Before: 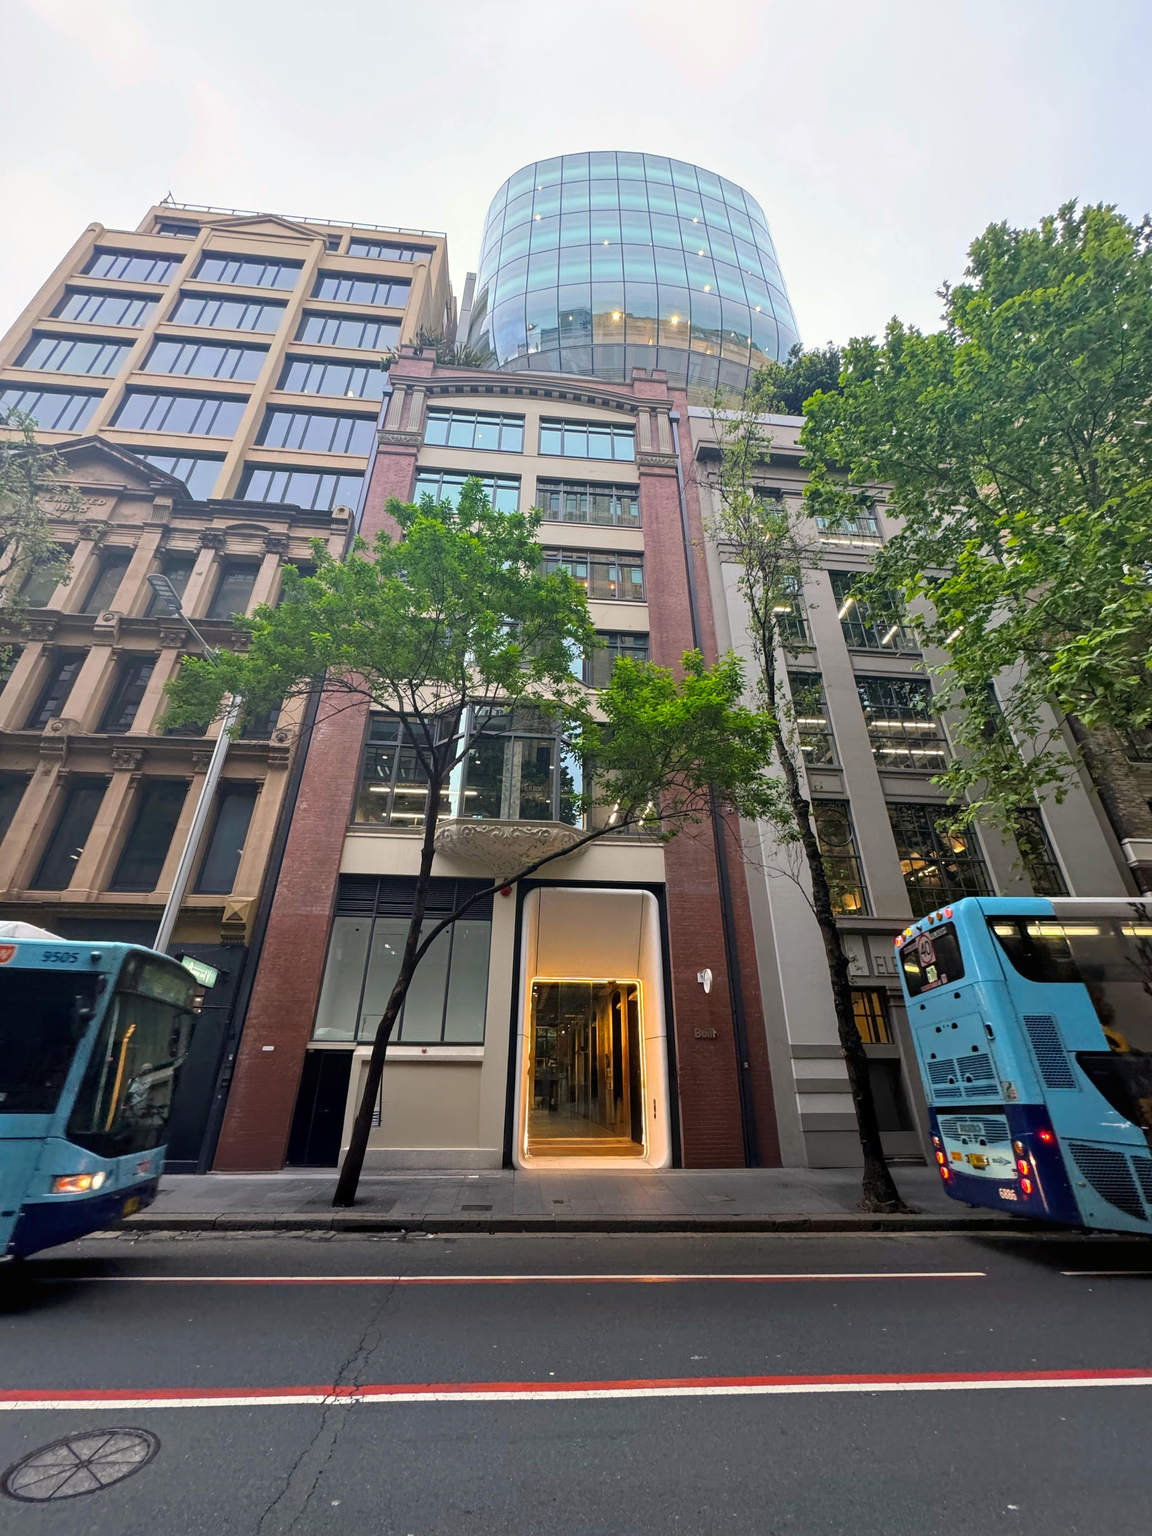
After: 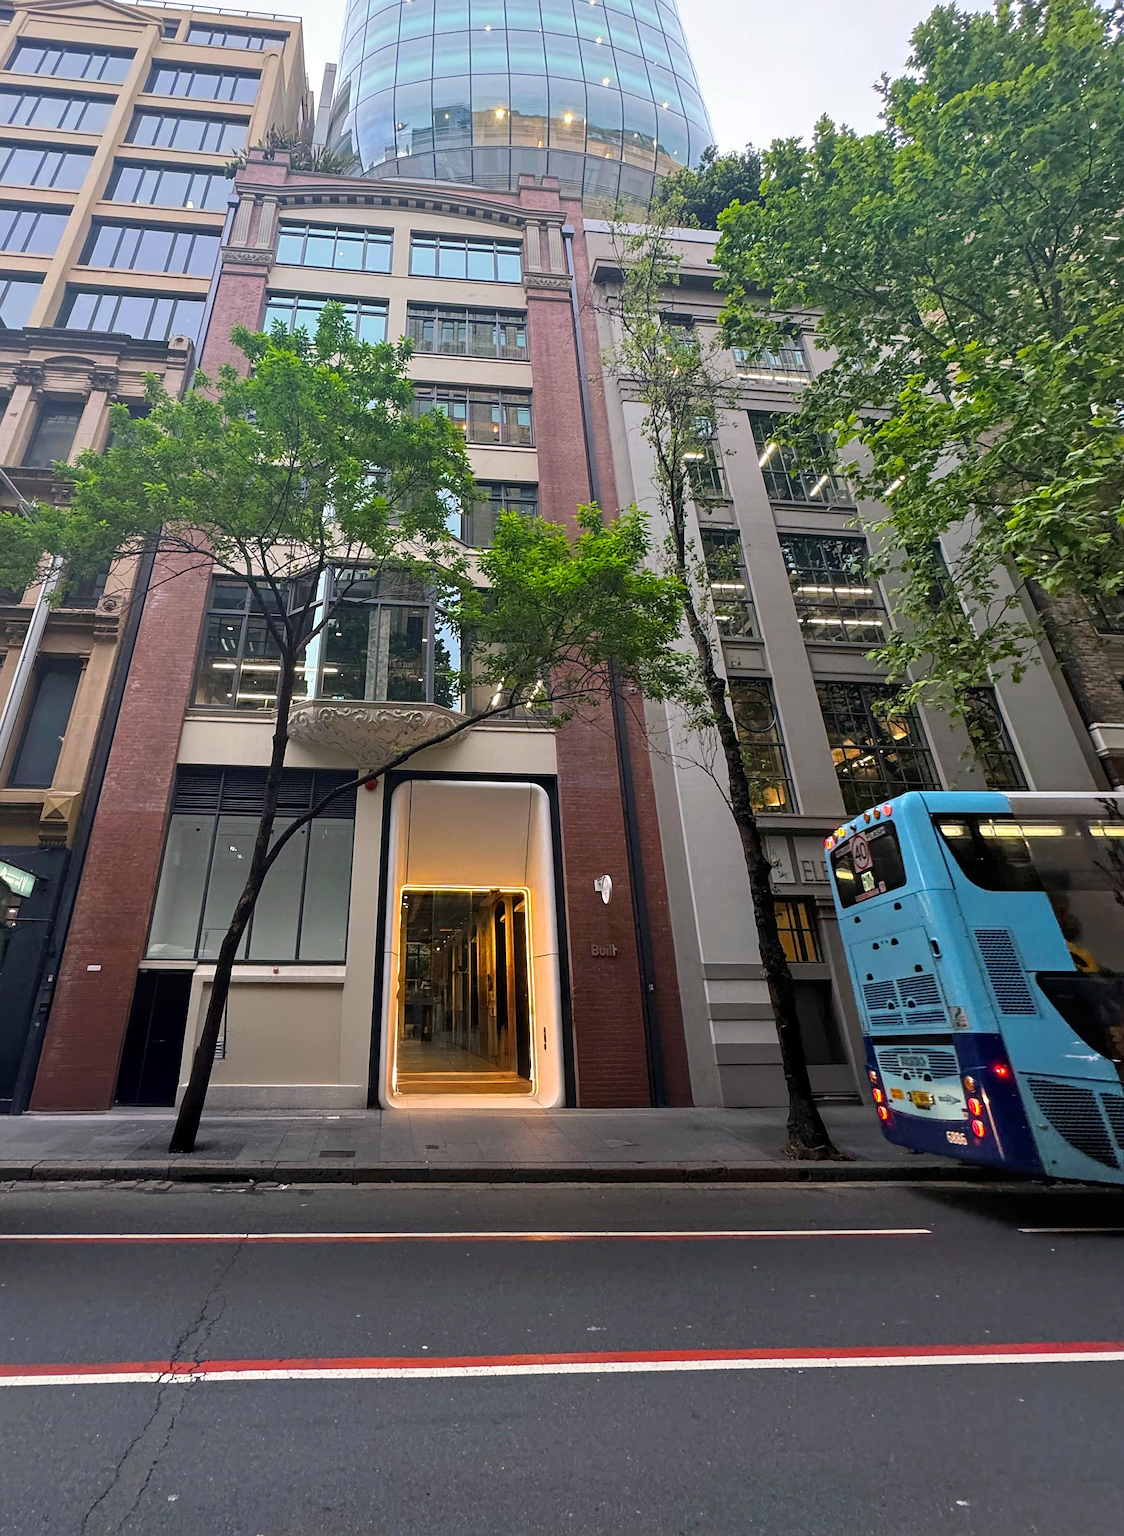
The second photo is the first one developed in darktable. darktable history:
crop: left 16.315%, top 14.246%
white balance: red 1.004, blue 1.024
sharpen: on, module defaults
